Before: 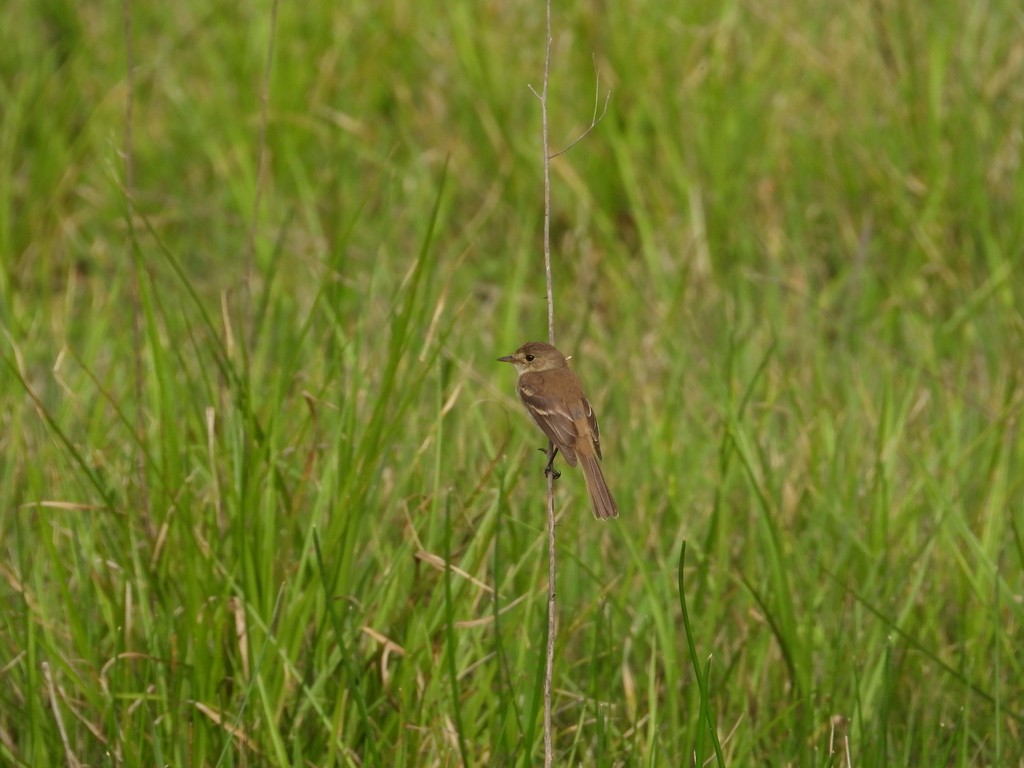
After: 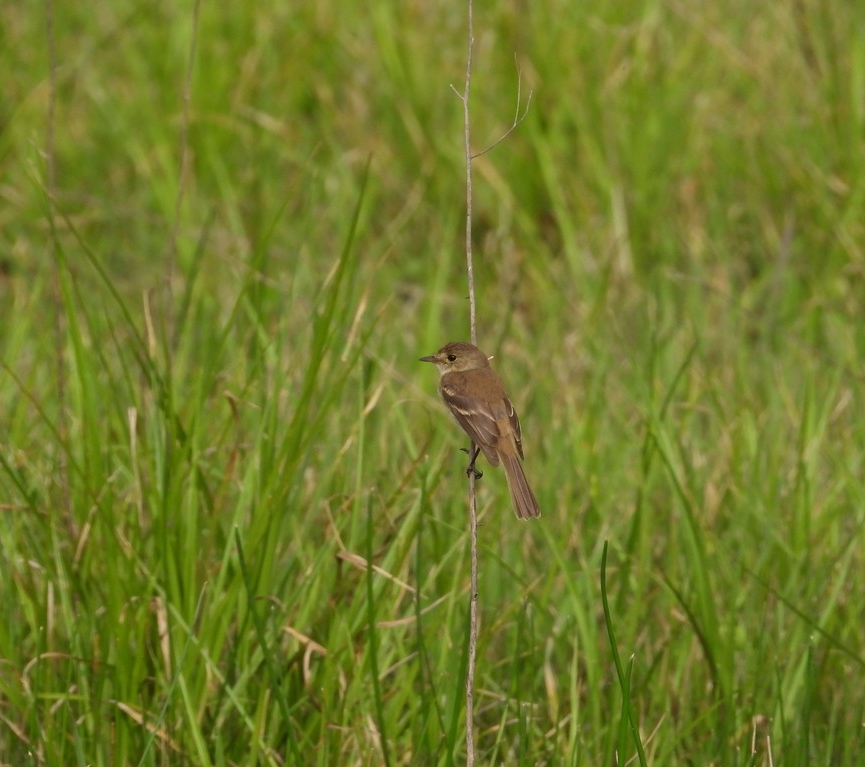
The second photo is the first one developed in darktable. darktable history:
shadows and highlights: radius 336.35, shadows 28.48, soften with gaussian
crop: left 7.681%, right 7.789%
